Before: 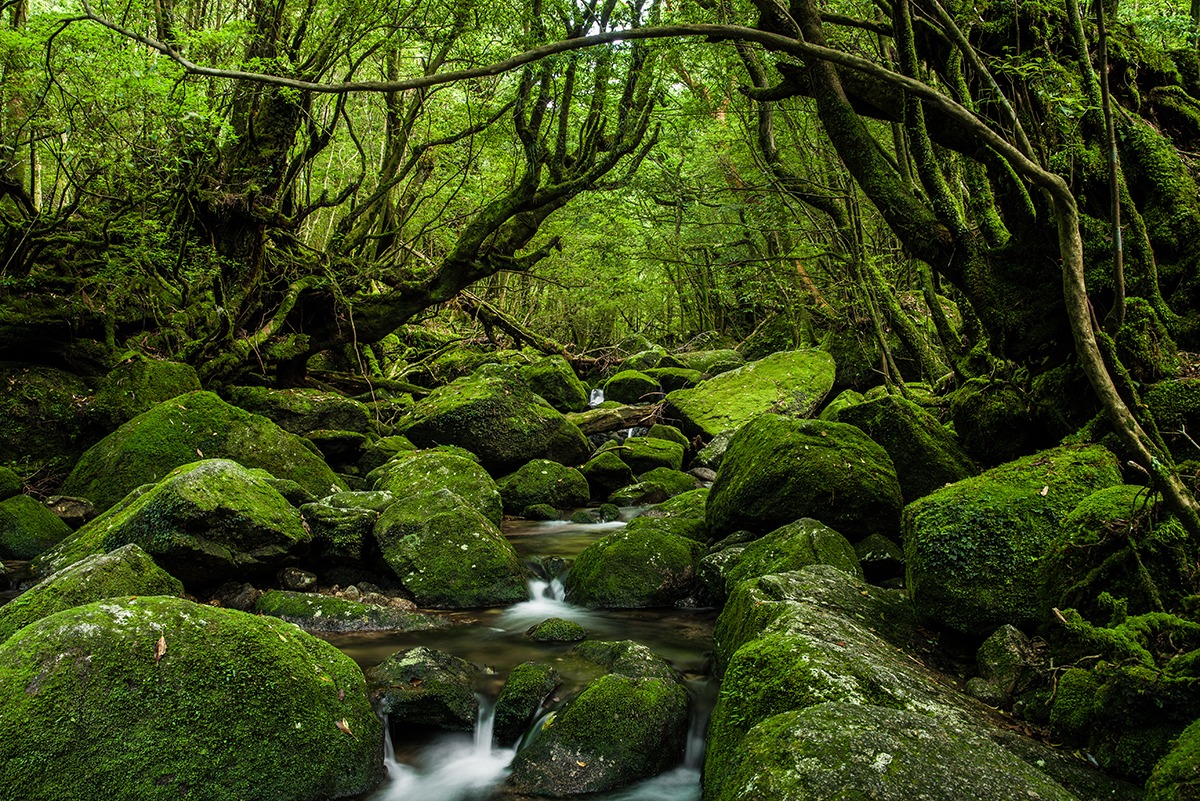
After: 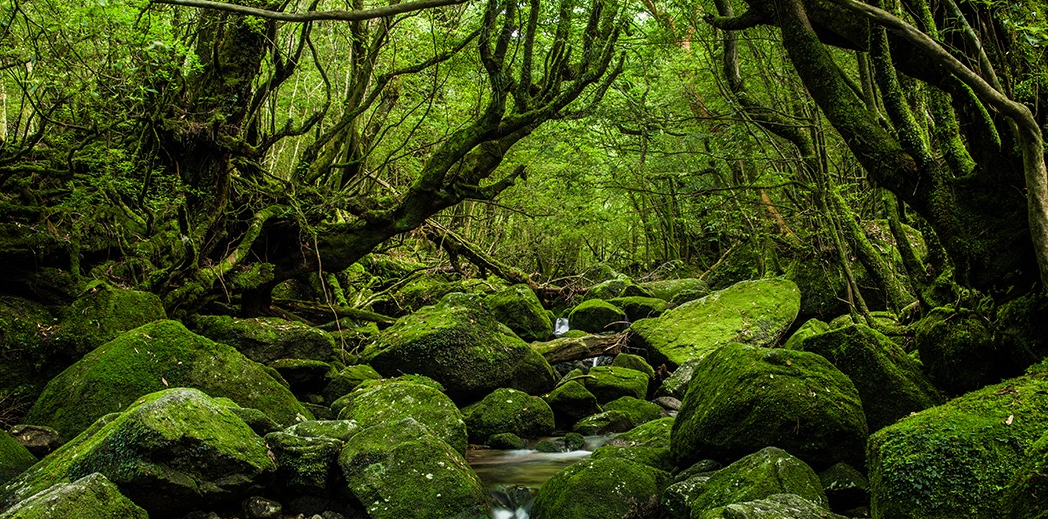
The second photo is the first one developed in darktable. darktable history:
tone equalizer: on, module defaults
crop: left 2.995%, top 8.939%, right 9.629%, bottom 26.22%
shadows and highlights: radius 333.13, shadows 53.29, highlights -99.47, compress 94.29%, soften with gaussian
